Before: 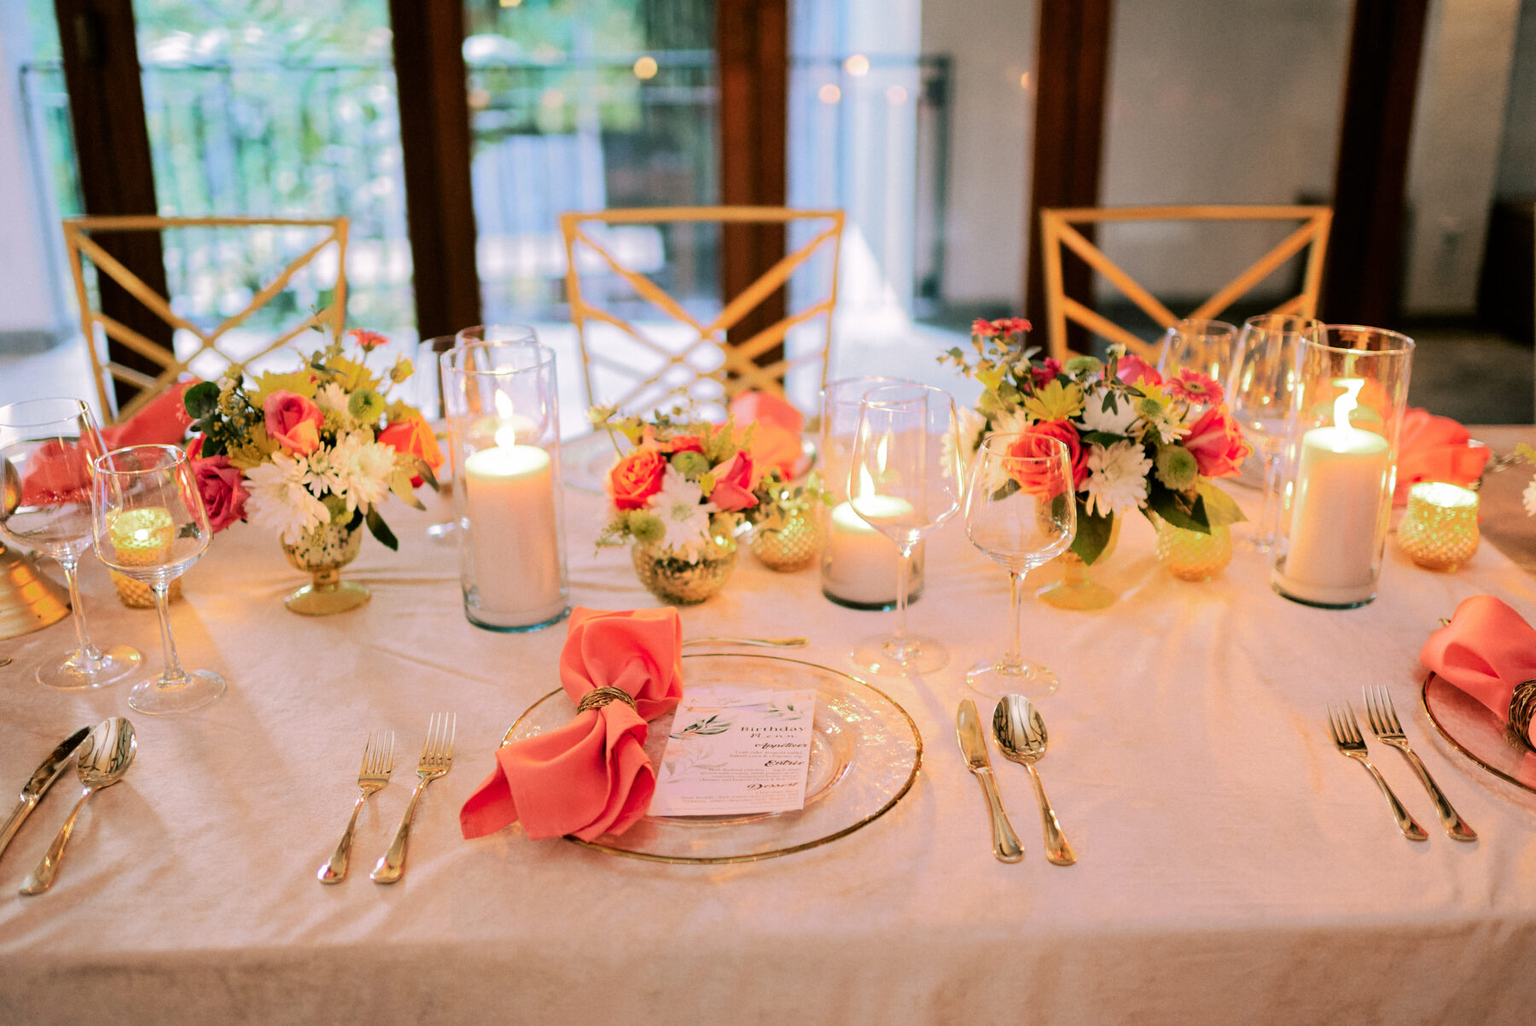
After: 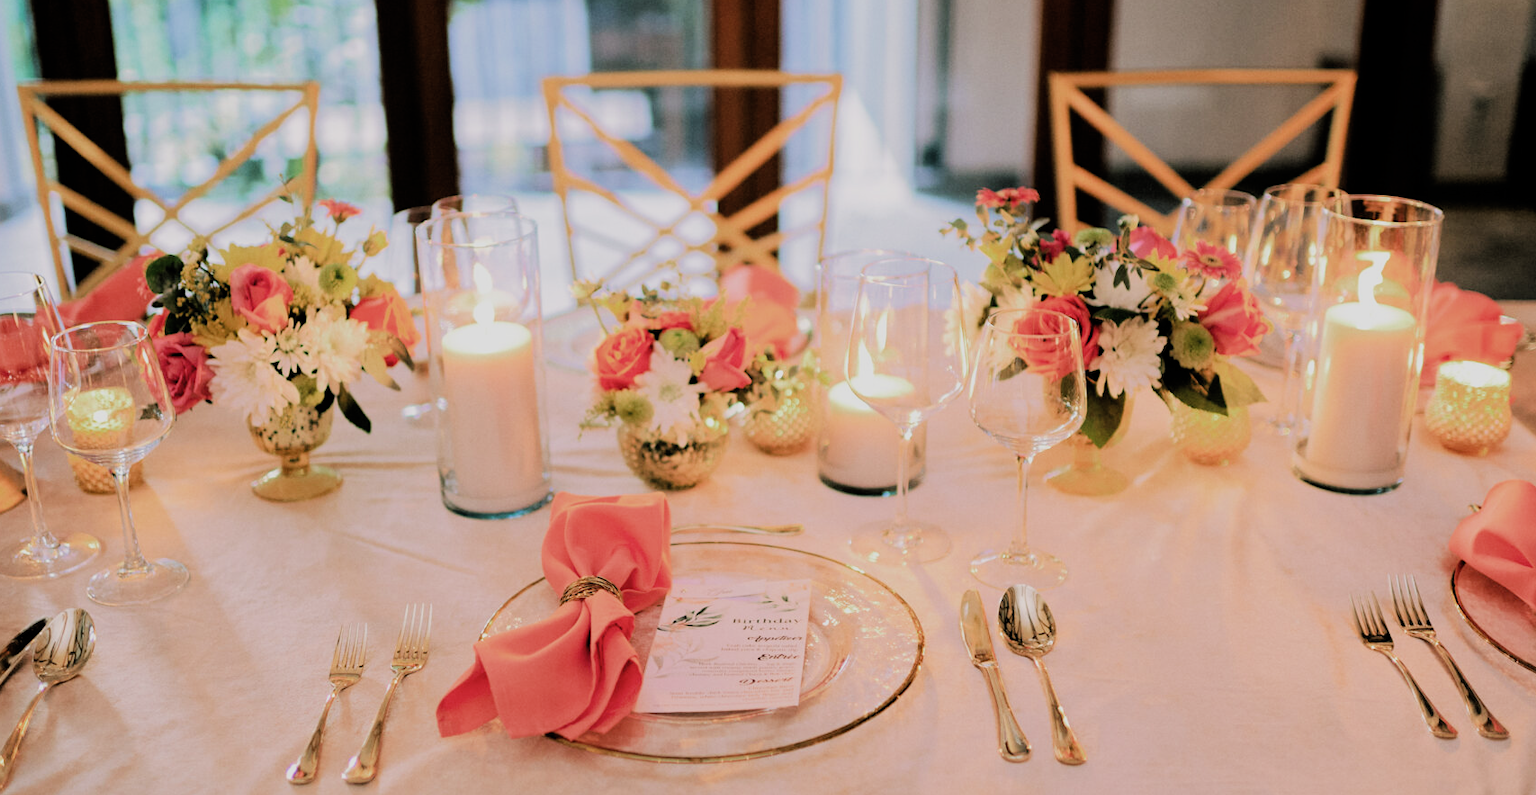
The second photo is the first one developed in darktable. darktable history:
crop and rotate: left 3.008%, top 13.654%, right 2.105%, bottom 12.744%
contrast brightness saturation: contrast 0.008, saturation -0.049
filmic rgb: black relative exposure -7.65 EV, white relative exposure 4.56 EV, threshold 3.01 EV, hardness 3.61, contrast 1.118, add noise in highlights 0.001, color science v3 (2019), use custom middle-gray values true, contrast in highlights soft, enable highlight reconstruction true
